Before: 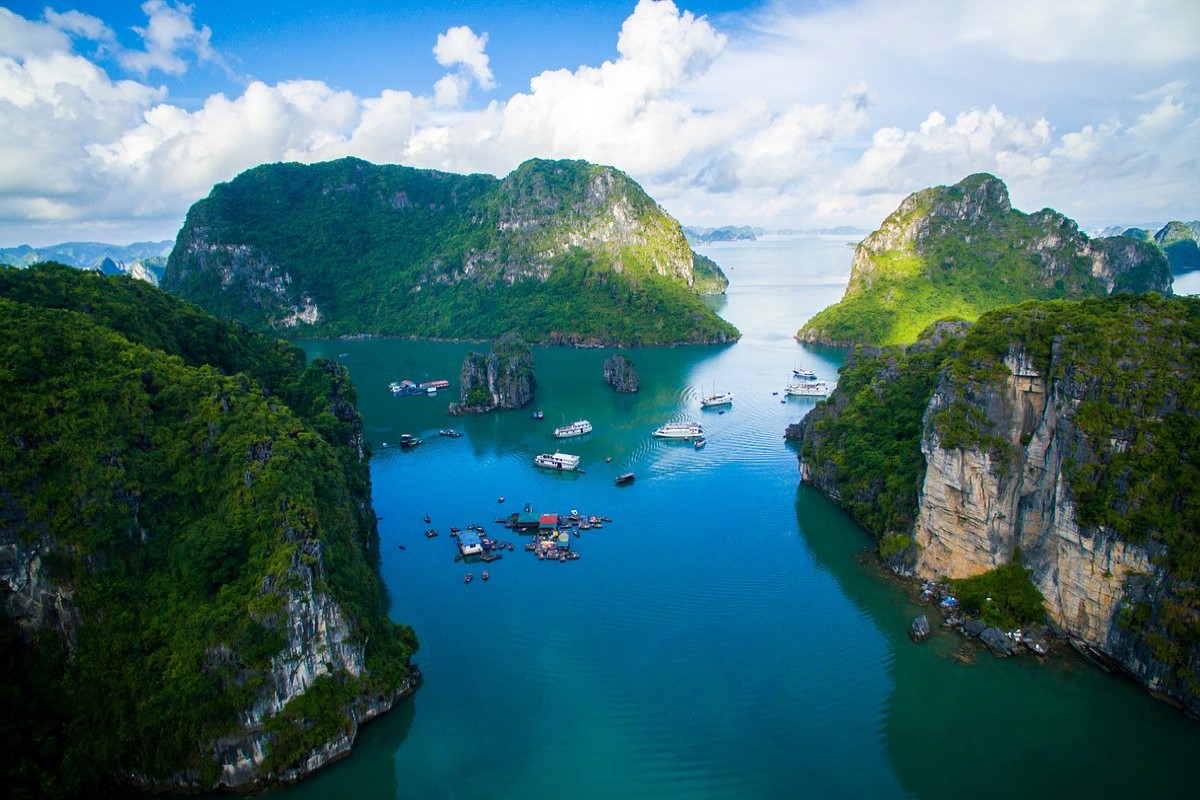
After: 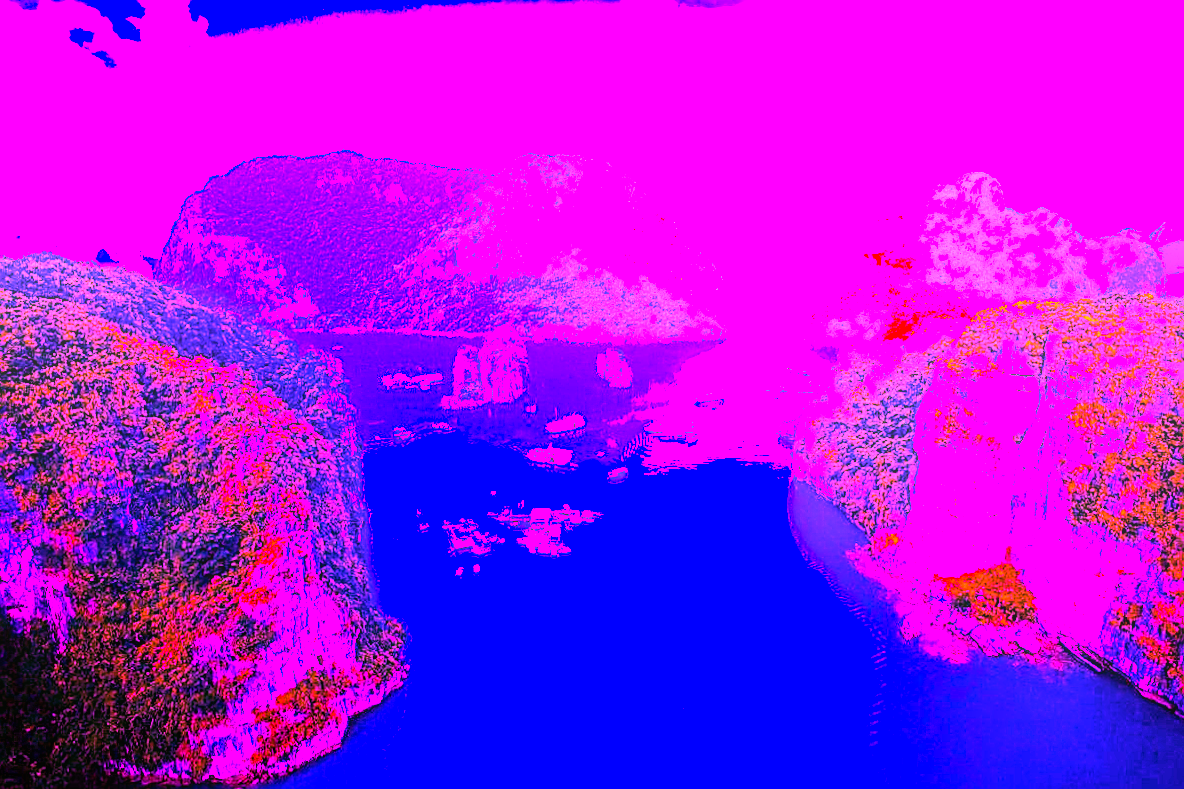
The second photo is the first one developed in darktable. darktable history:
crop and rotate: angle -0.5°
local contrast: on, module defaults
sharpen: on, module defaults
white balance: red 8, blue 8
color balance rgb: perceptual saturation grading › global saturation 25%, global vibrance 20%
